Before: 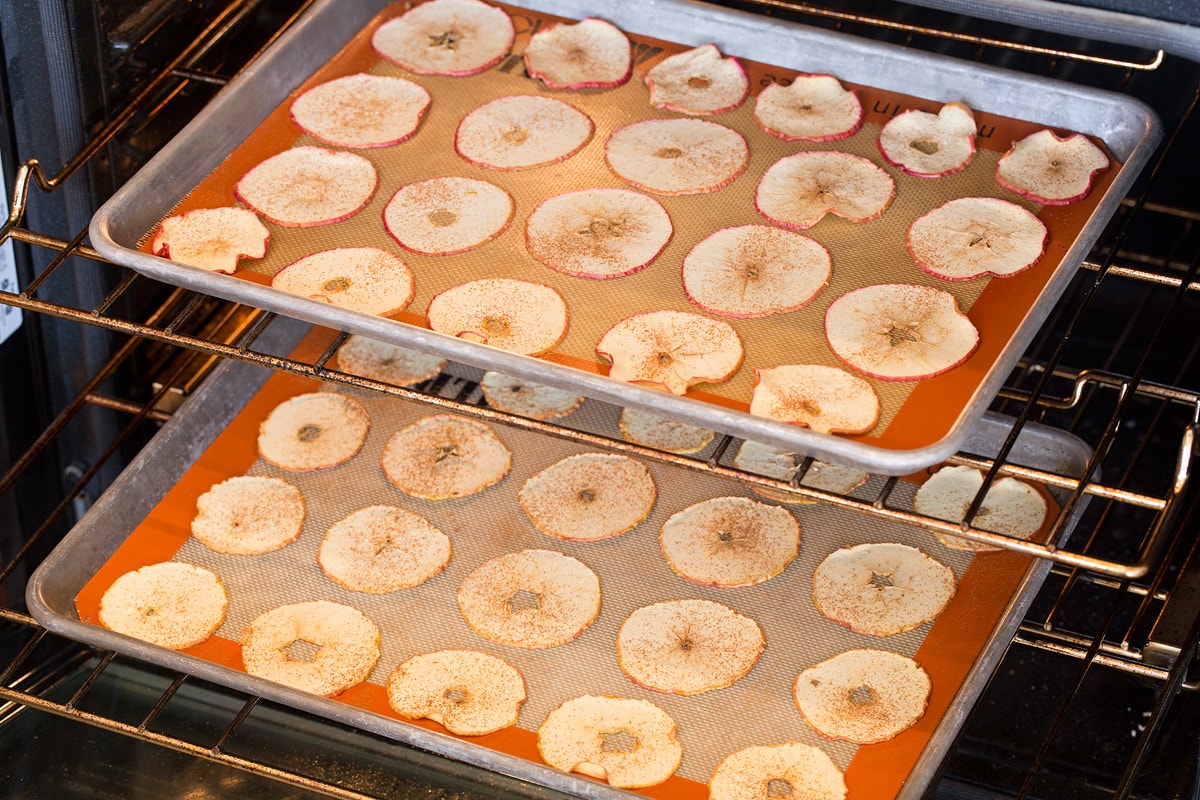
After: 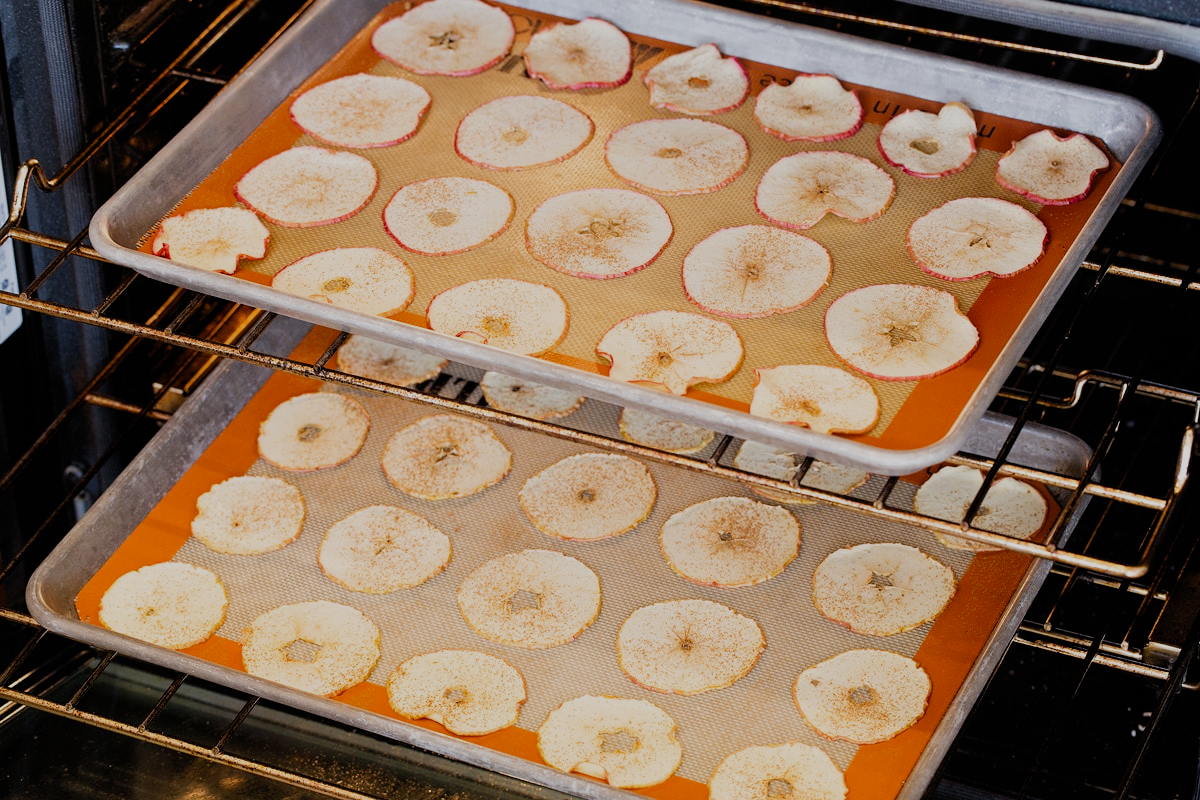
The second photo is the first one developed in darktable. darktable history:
filmic rgb: black relative exposure -7.45 EV, white relative exposure 4.83 EV, hardness 3.4, add noise in highlights 0, preserve chrominance no, color science v3 (2019), use custom middle-gray values true, contrast in highlights soft
